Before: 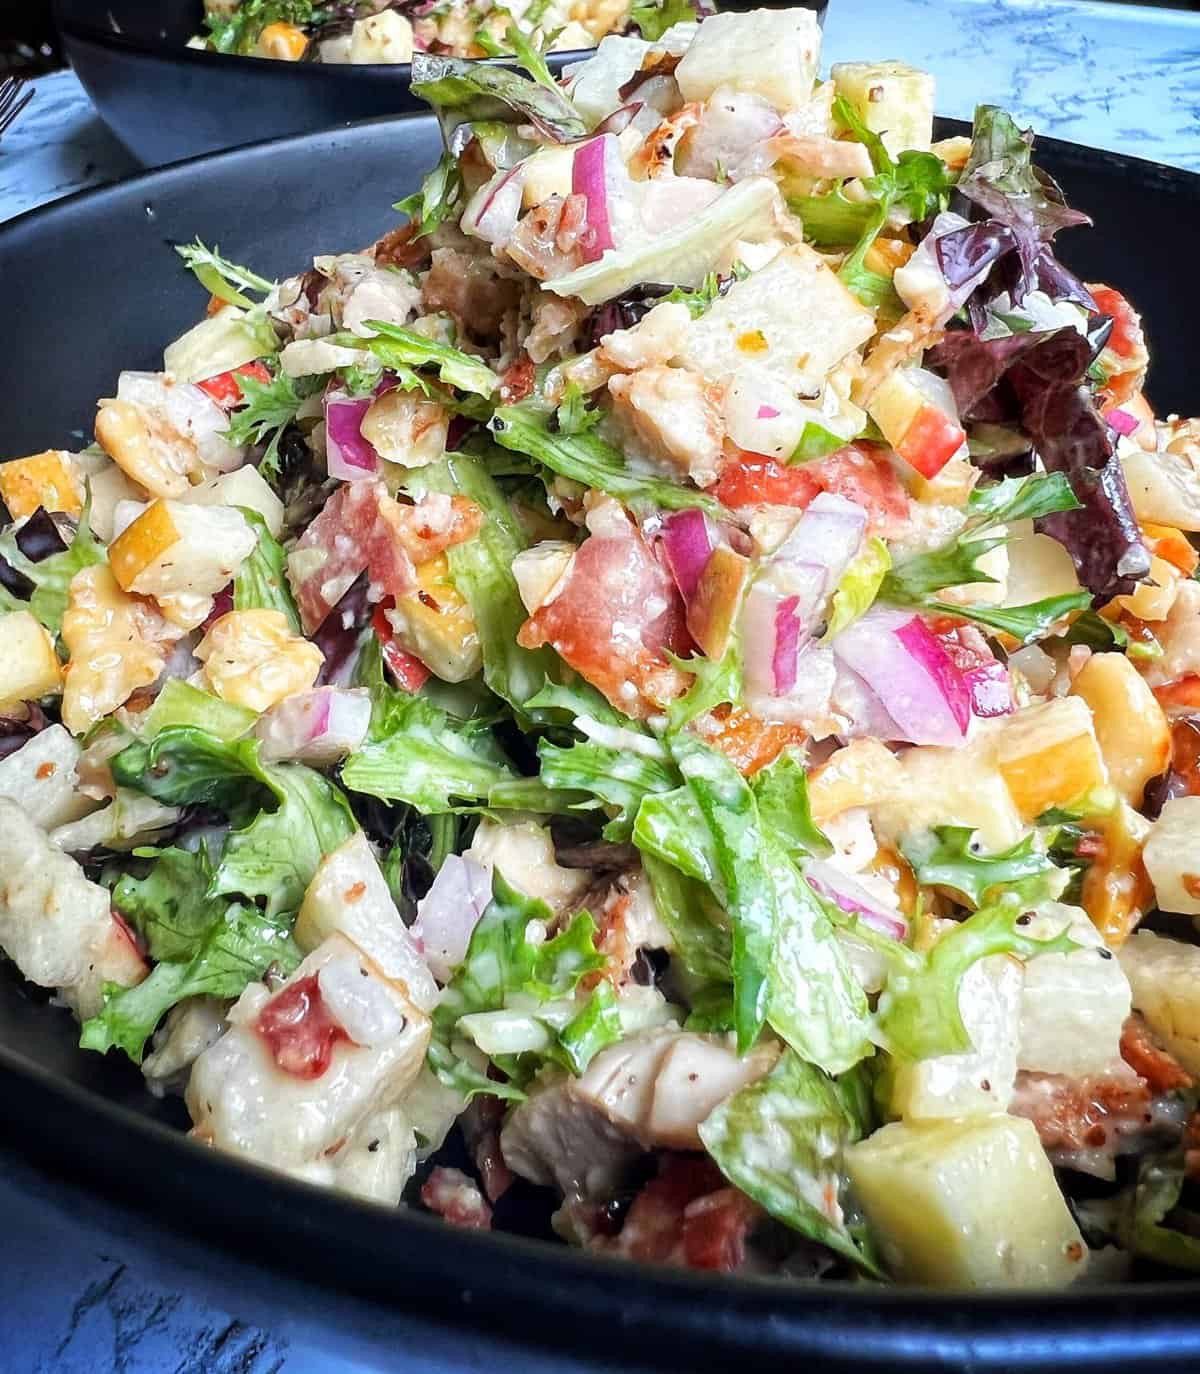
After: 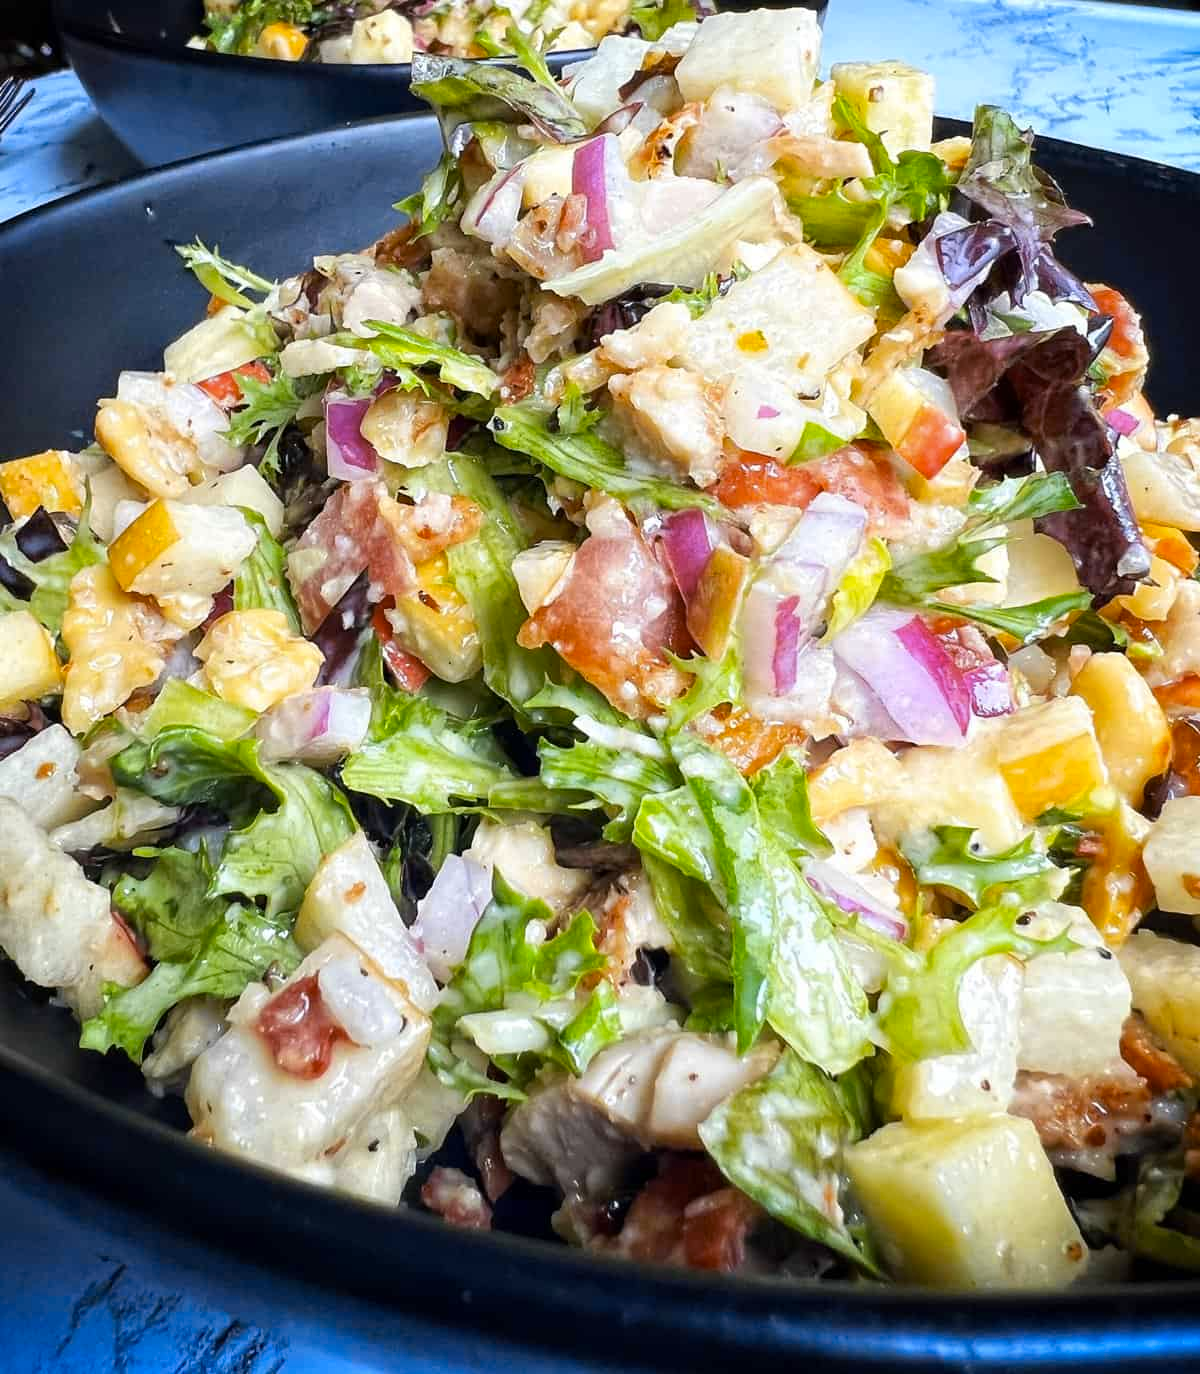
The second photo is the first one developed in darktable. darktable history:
color contrast: green-magenta contrast 0.85, blue-yellow contrast 1.25, unbound 0
